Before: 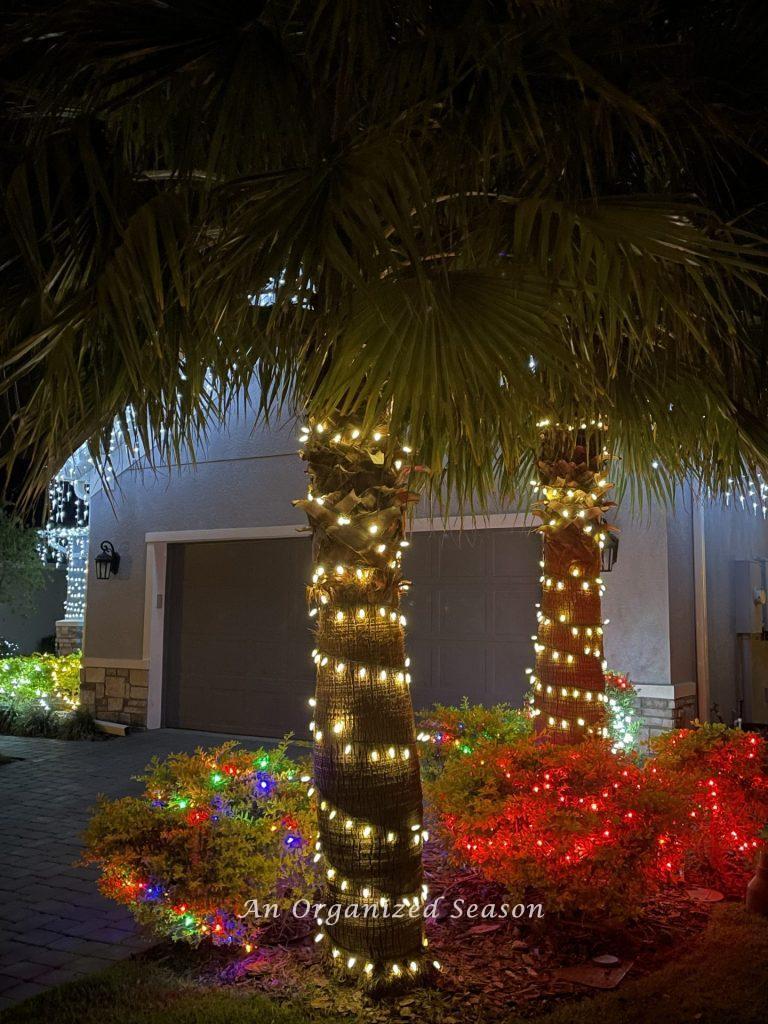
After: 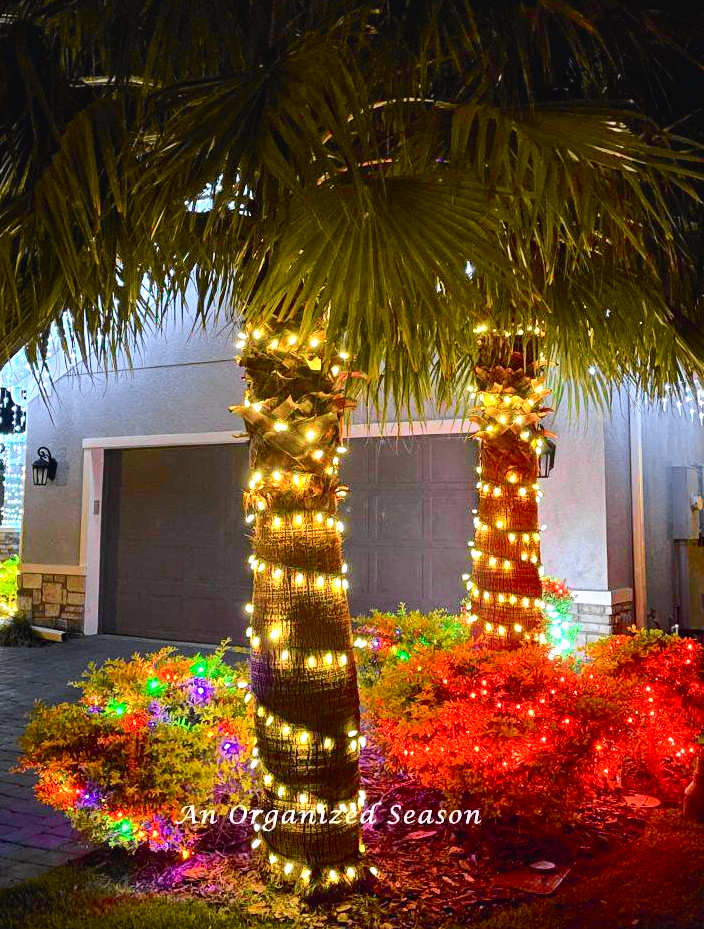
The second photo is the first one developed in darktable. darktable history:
exposure: black level correction 0.001, exposure 1 EV, compensate highlight preservation false
shadows and highlights: shadows 37.27, highlights -28.18, soften with gaussian
crop and rotate: left 8.262%, top 9.226%
tone curve: curves: ch0 [(0, 0.023) (0.103, 0.087) (0.295, 0.297) (0.445, 0.531) (0.553, 0.665) (0.735, 0.843) (0.994, 1)]; ch1 [(0, 0) (0.427, 0.346) (0.456, 0.426) (0.484, 0.494) (0.509, 0.505) (0.535, 0.56) (0.581, 0.632) (0.646, 0.715) (1, 1)]; ch2 [(0, 0) (0.369, 0.388) (0.449, 0.431) (0.501, 0.495) (0.533, 0.518) (0.572, 0.612) (0.677, 0.752) (1, 1)], color space Lab, independent channels, preserve colors none
